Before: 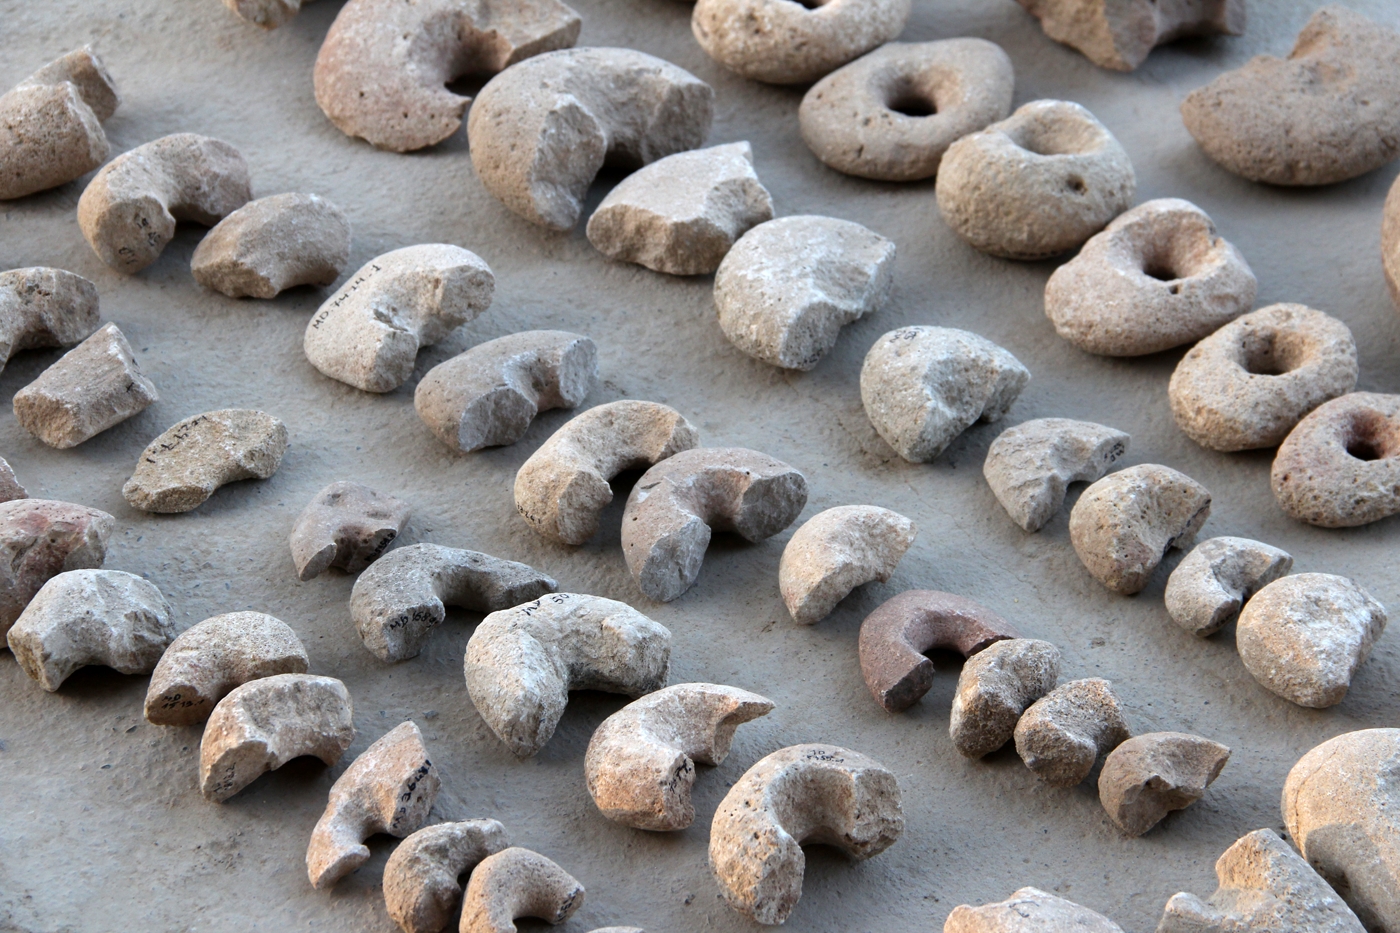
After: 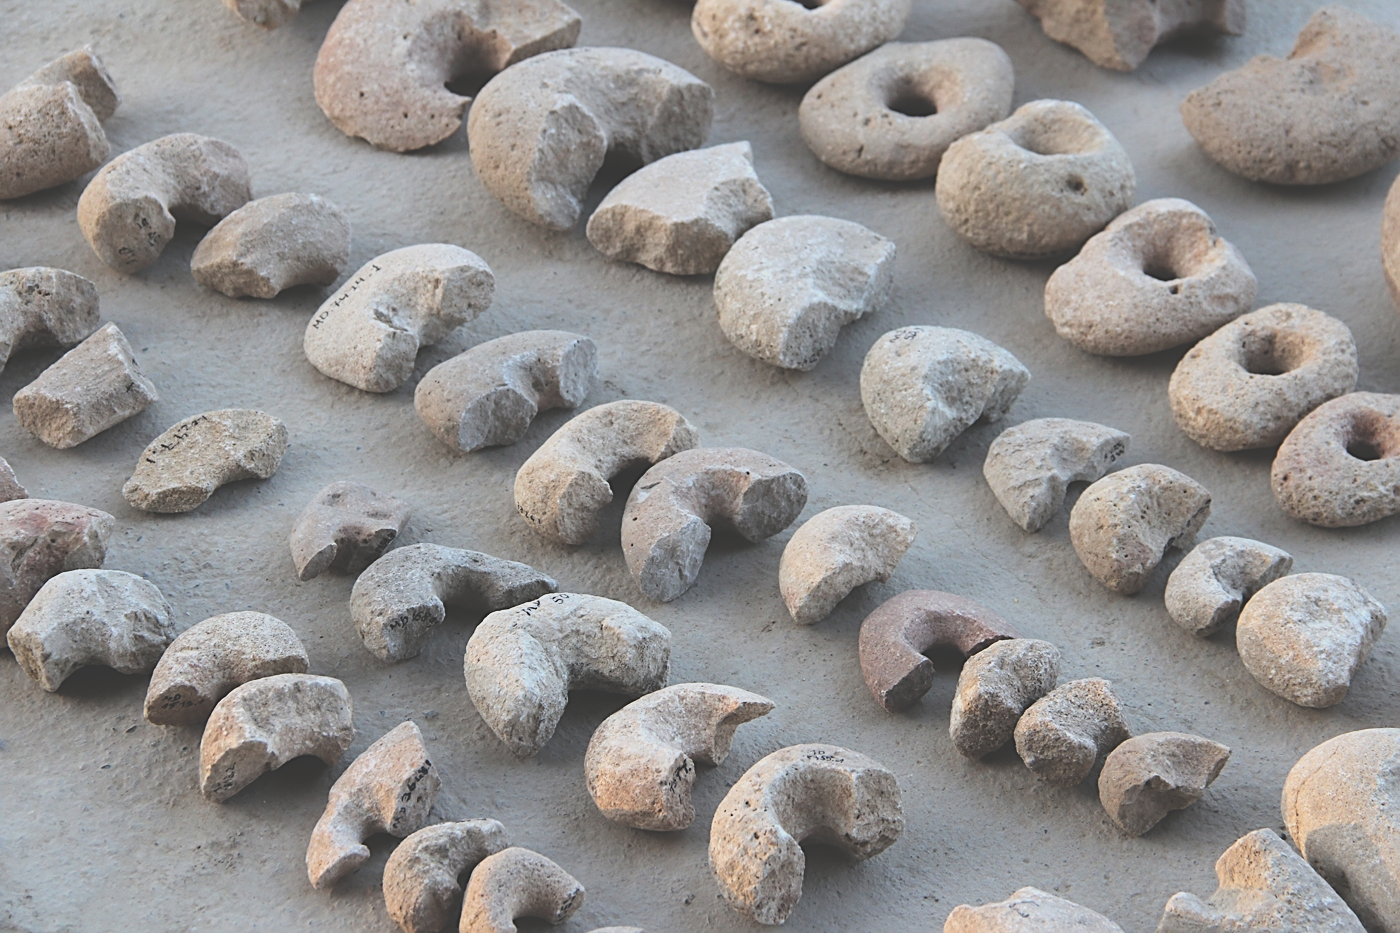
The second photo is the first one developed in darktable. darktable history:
exposure: black level correction -0.061, exposure -0.049 EV, compensate highlight preservation false
sharpen: on, module defaults
filmic rgb: black relative exposure -7.73 EV, white relative exposure 4.44 EV, hardness 3.76, latitude 49.27%, contrast 1.101, color science v6 (2022)
